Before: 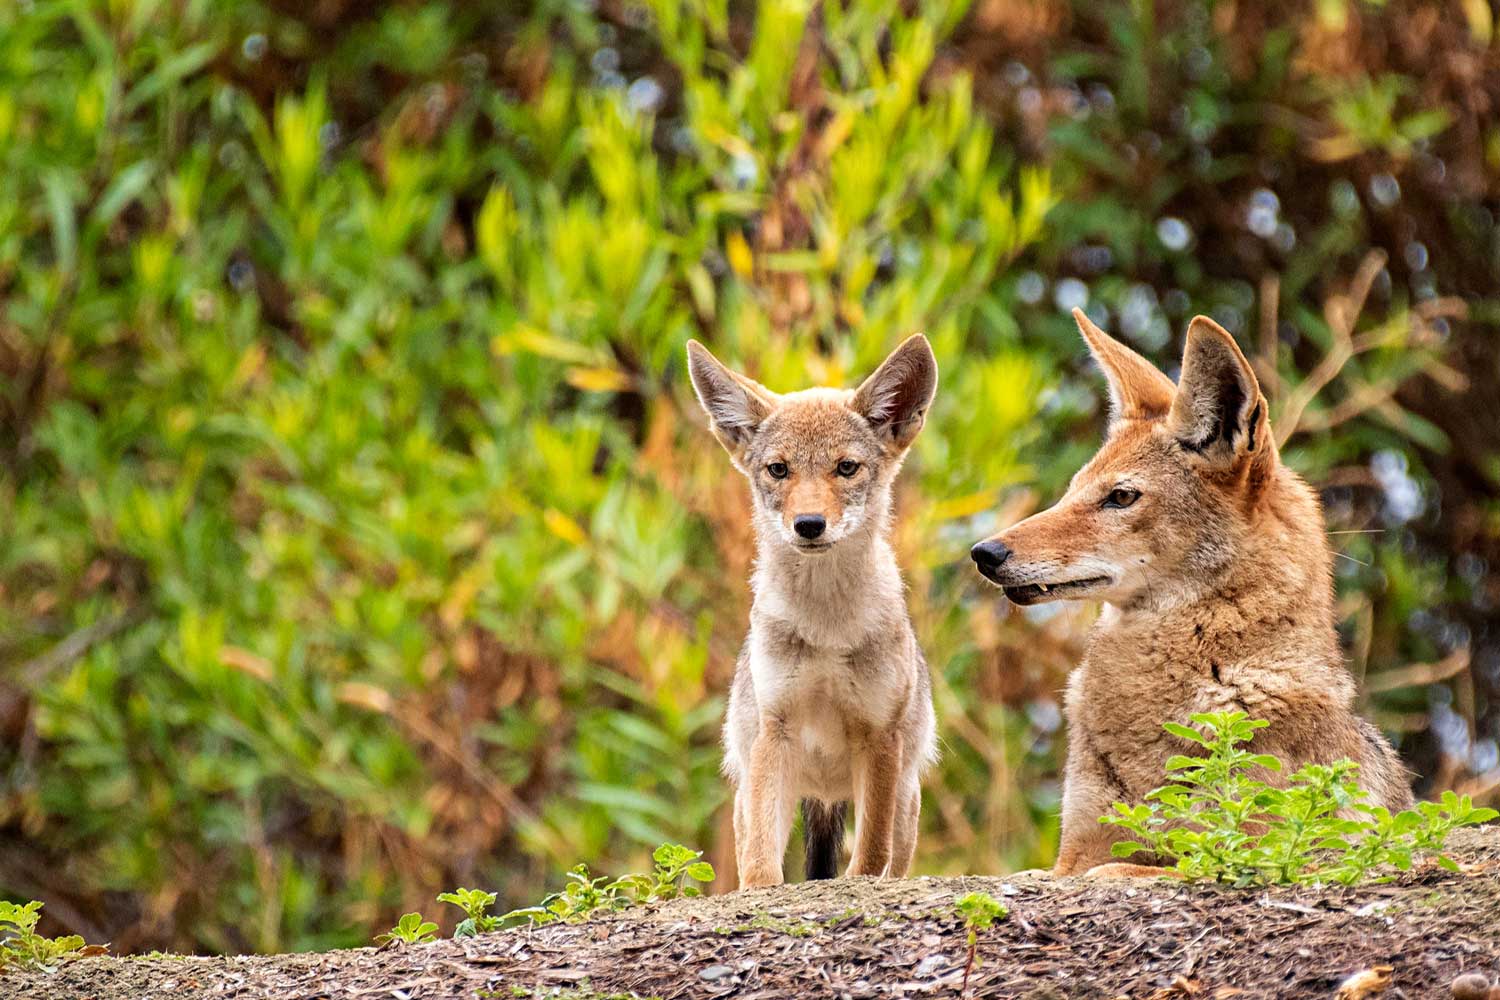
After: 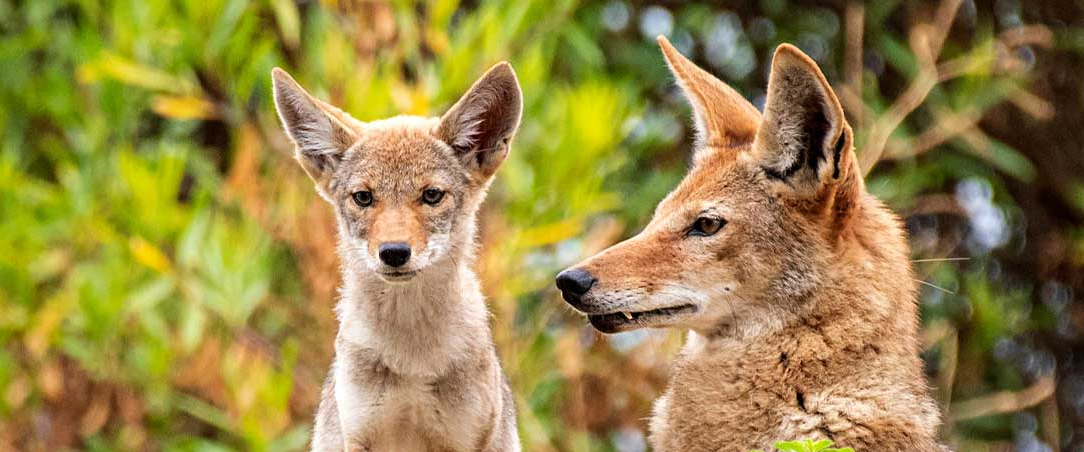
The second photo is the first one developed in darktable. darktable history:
crop and rotate: left 27.703%, top 27.221%, bottom 27.505%
